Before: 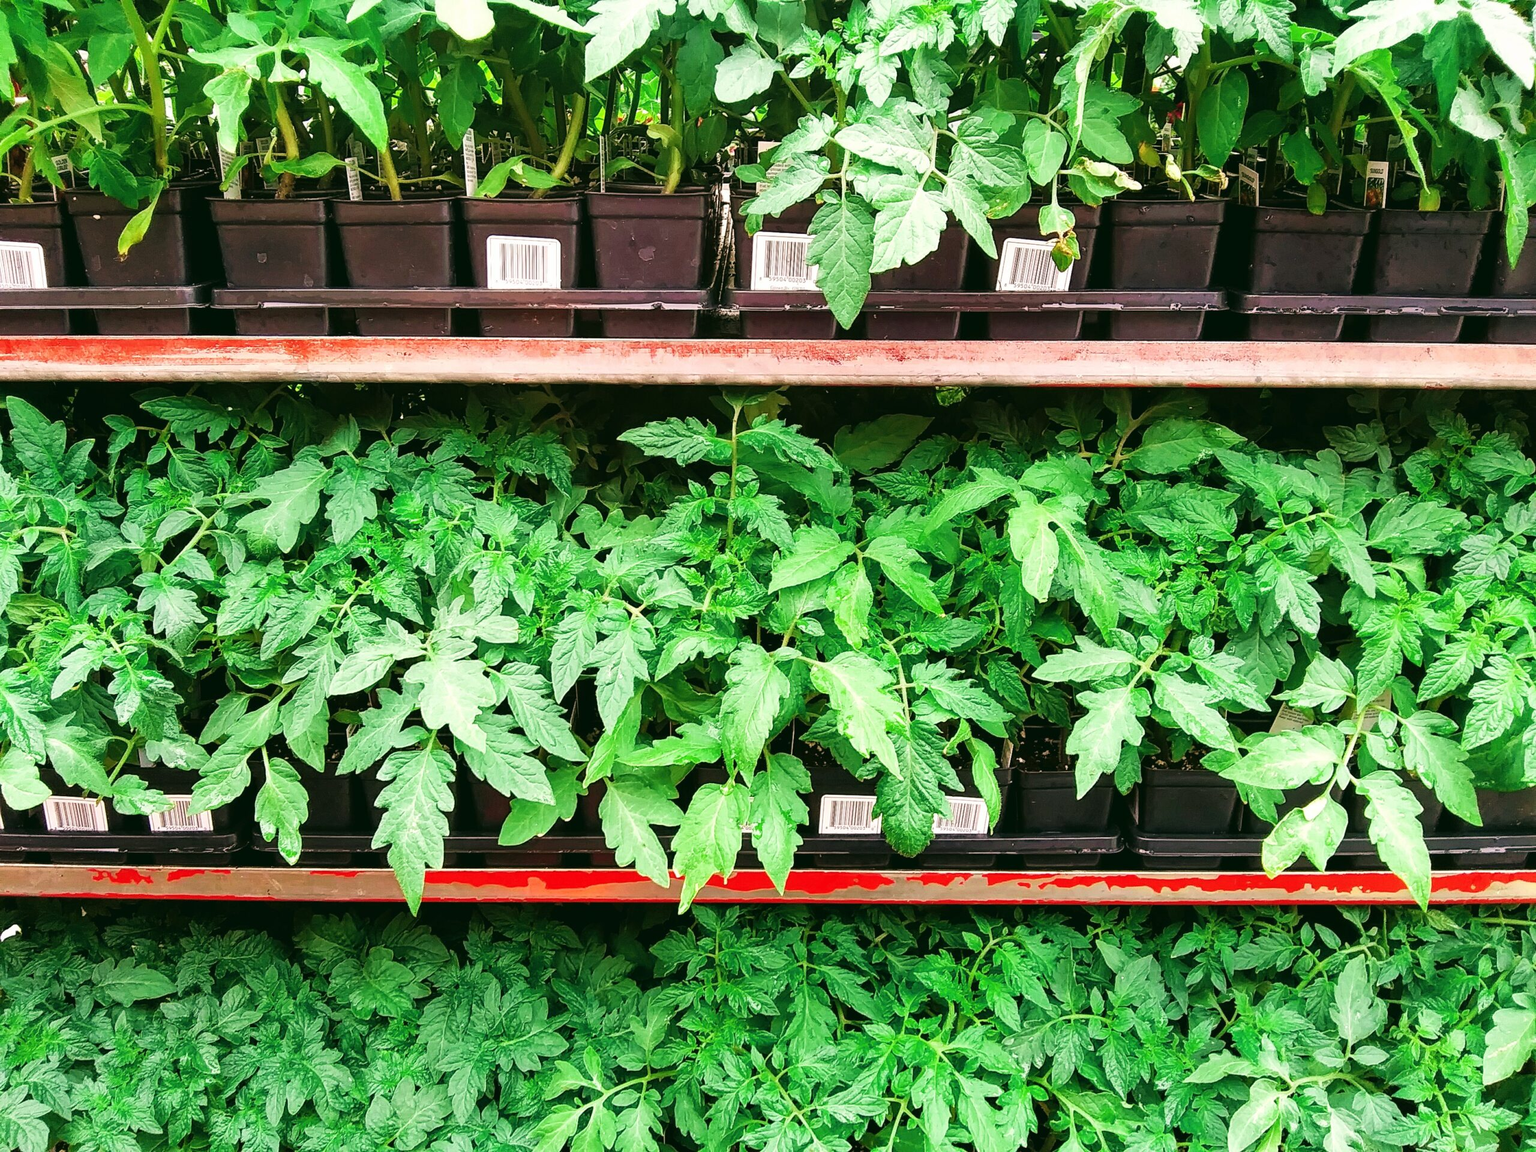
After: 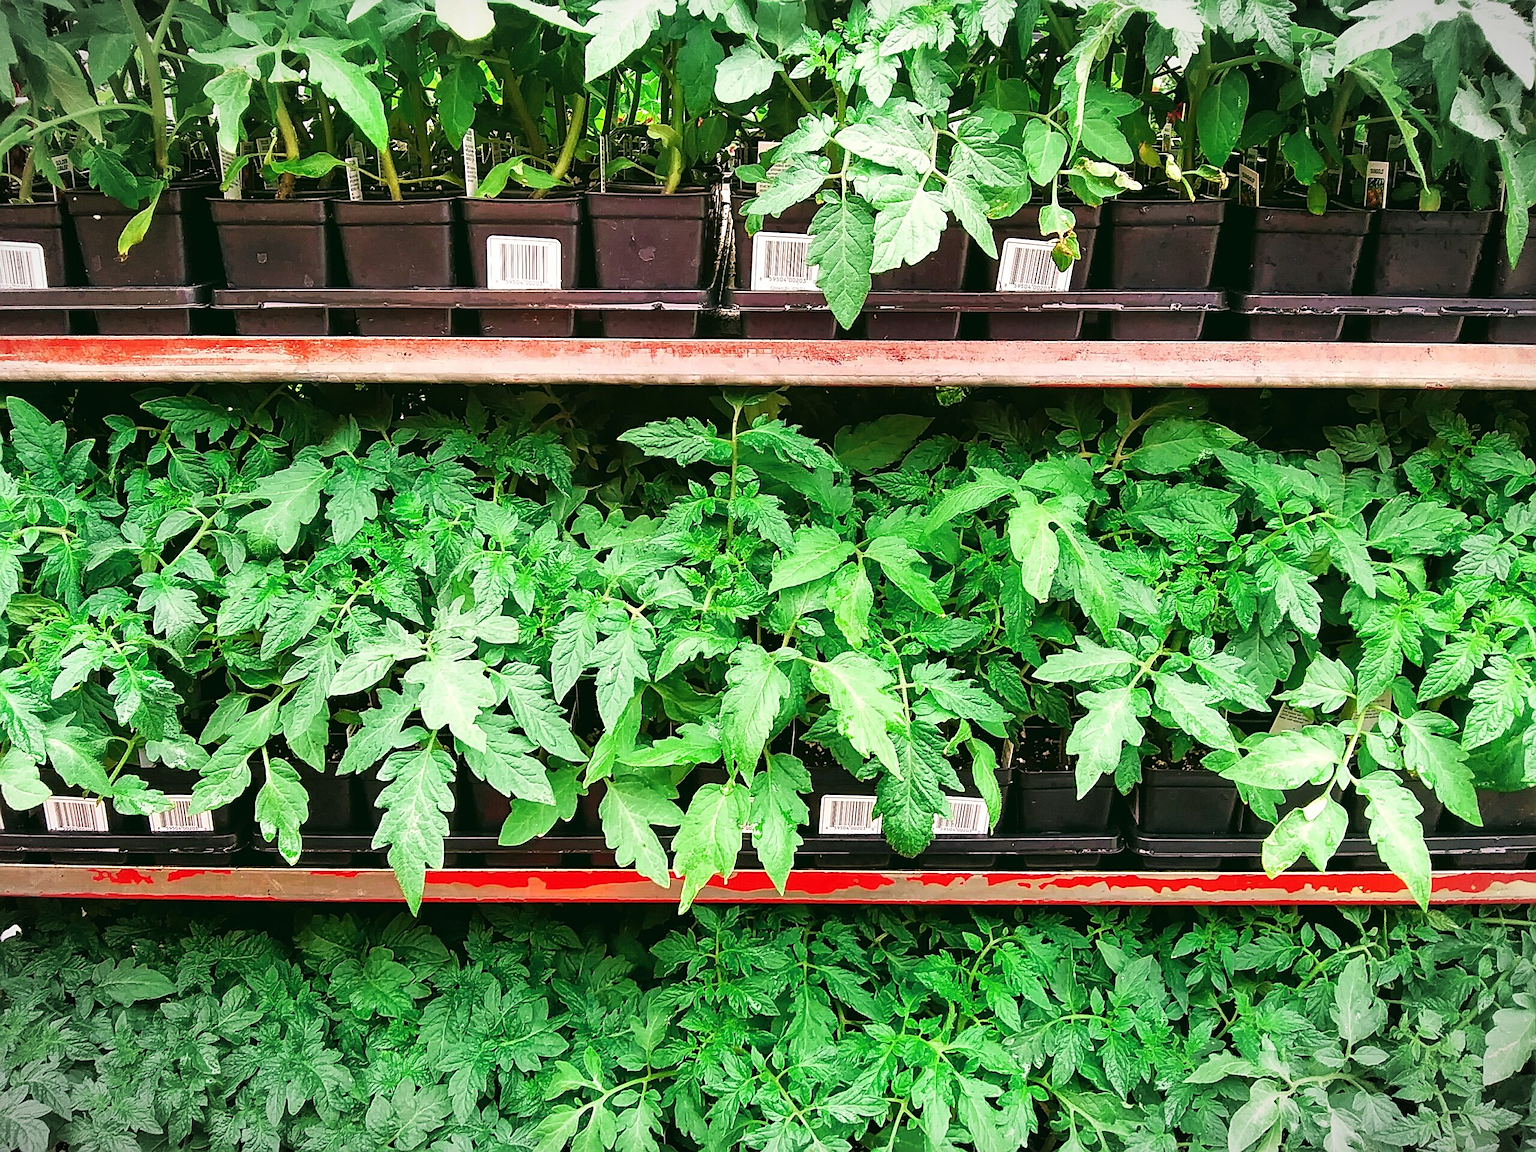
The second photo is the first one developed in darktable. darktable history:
exposure: compensate highlight preservation false
vignetting: fall-off start 101%, saturation -0.653, width/height ratio 1.32, unbound false
sharpen: on, module defaults
